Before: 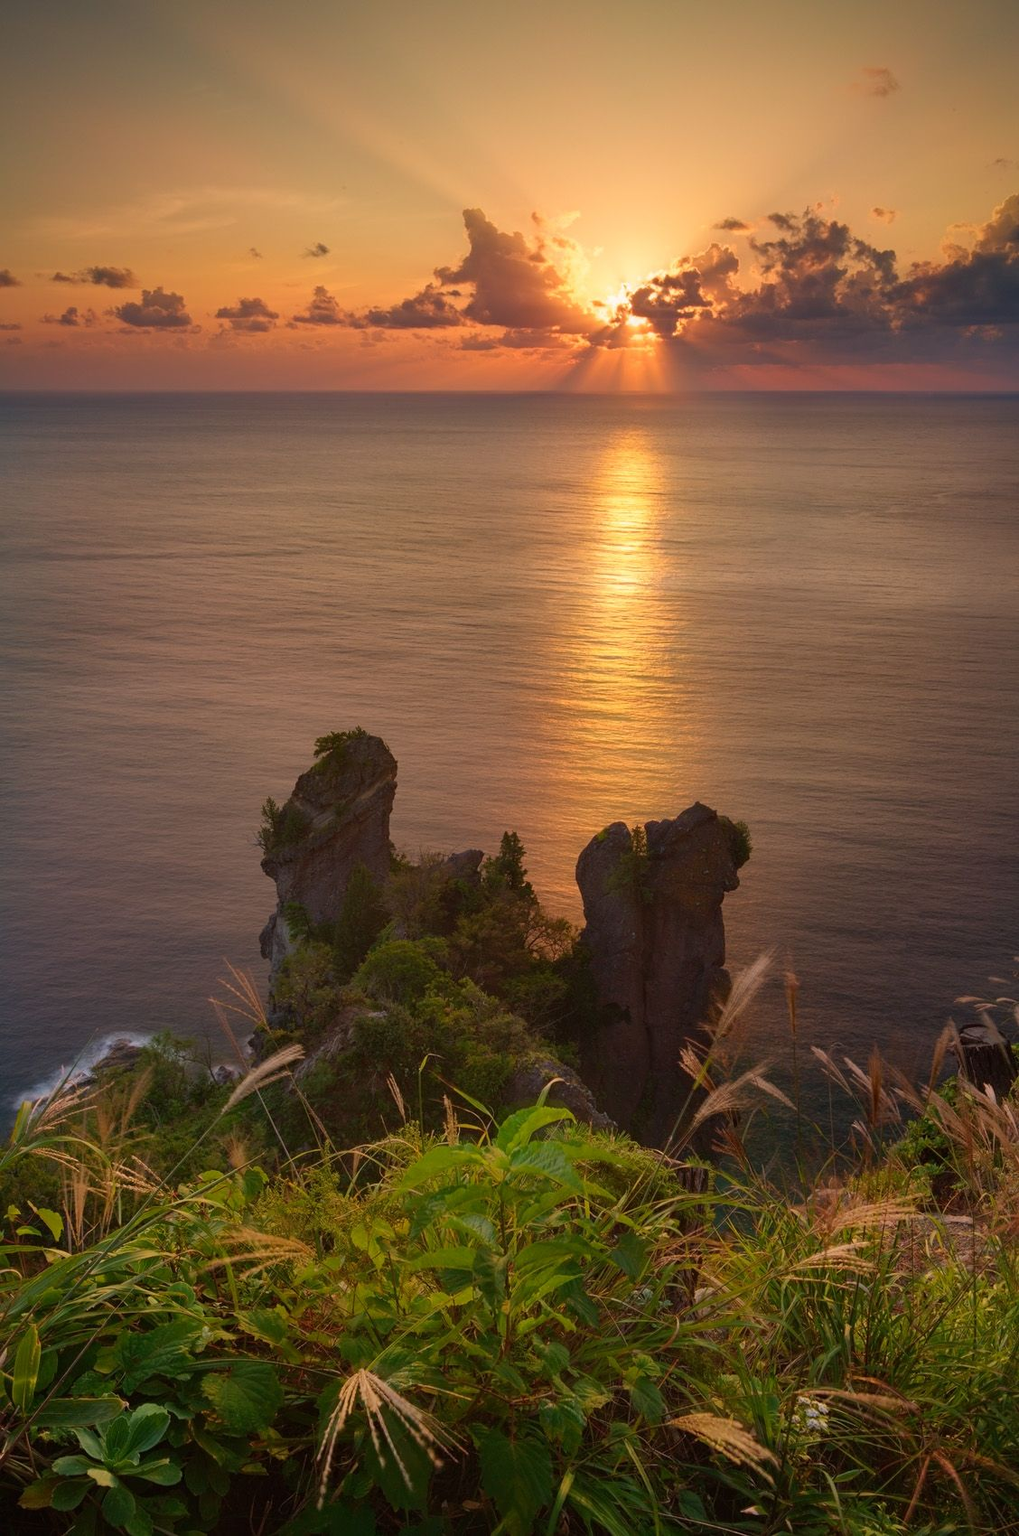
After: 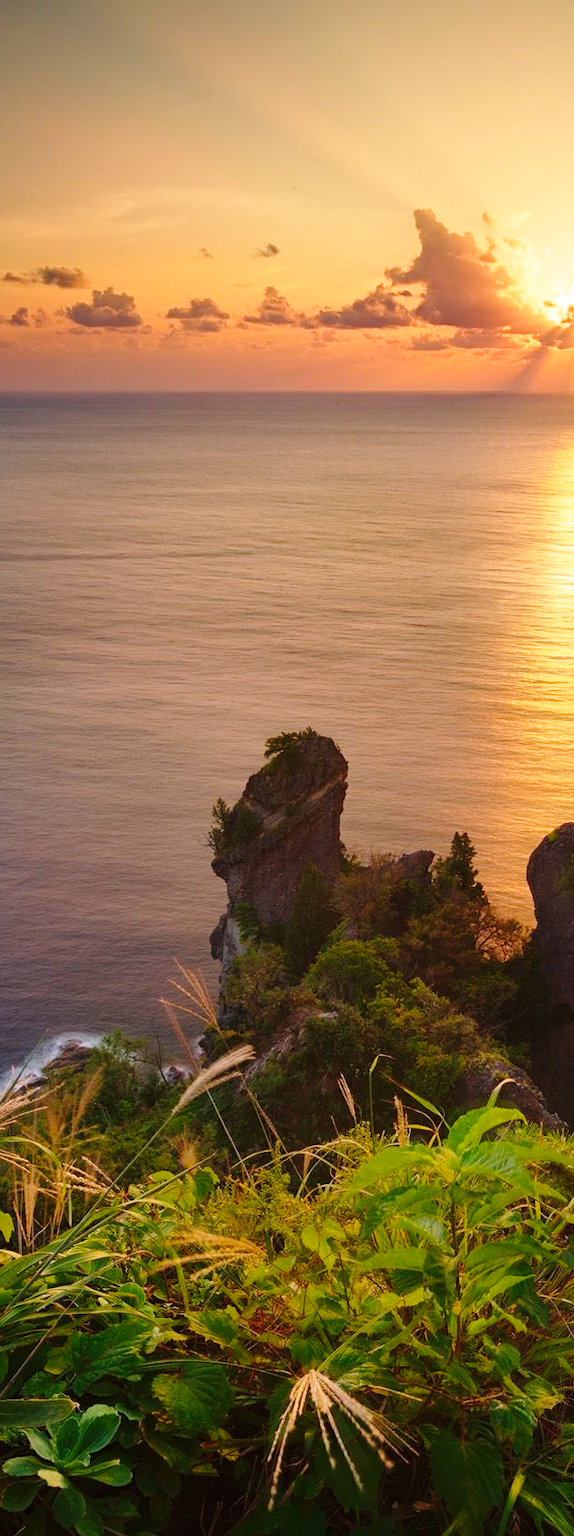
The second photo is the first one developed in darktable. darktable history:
crop: left 4.952%, right 38.629%
base curve: curves: ch0 [(0, 0) (0.028, 0.03) (0.121, 0.232) (0.46, 0.748) (0.859, 0.968) (1, 1)], preserve colors none
